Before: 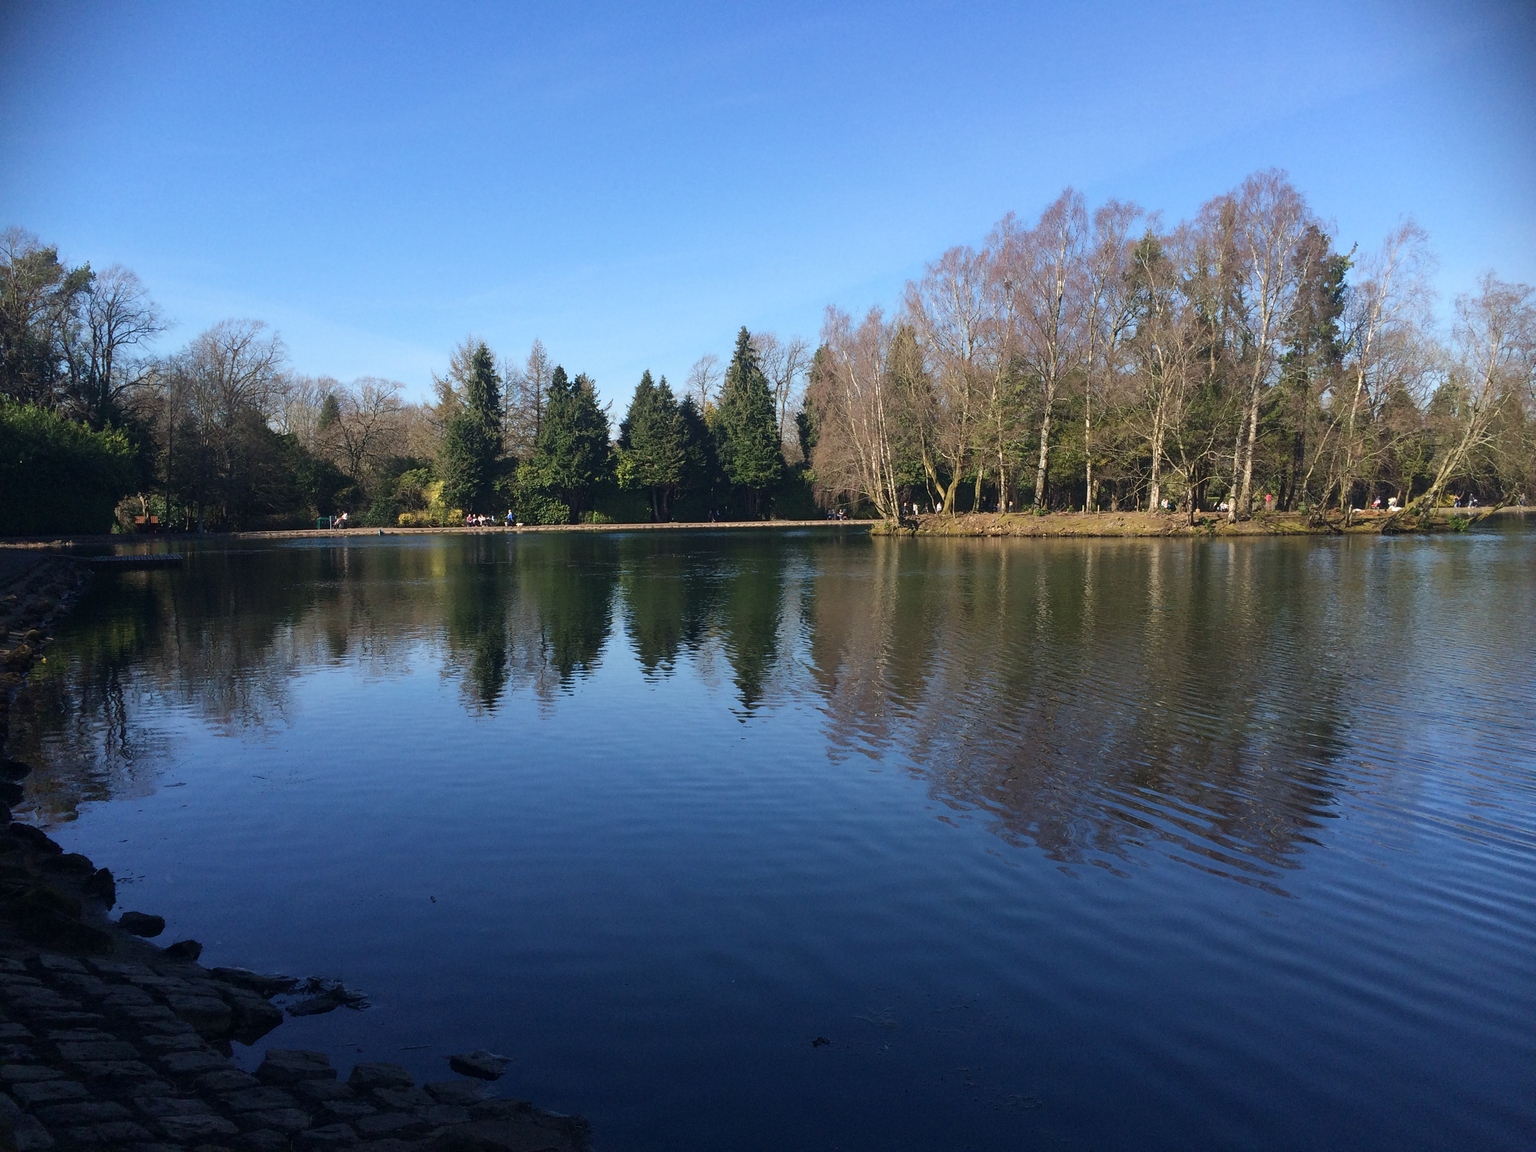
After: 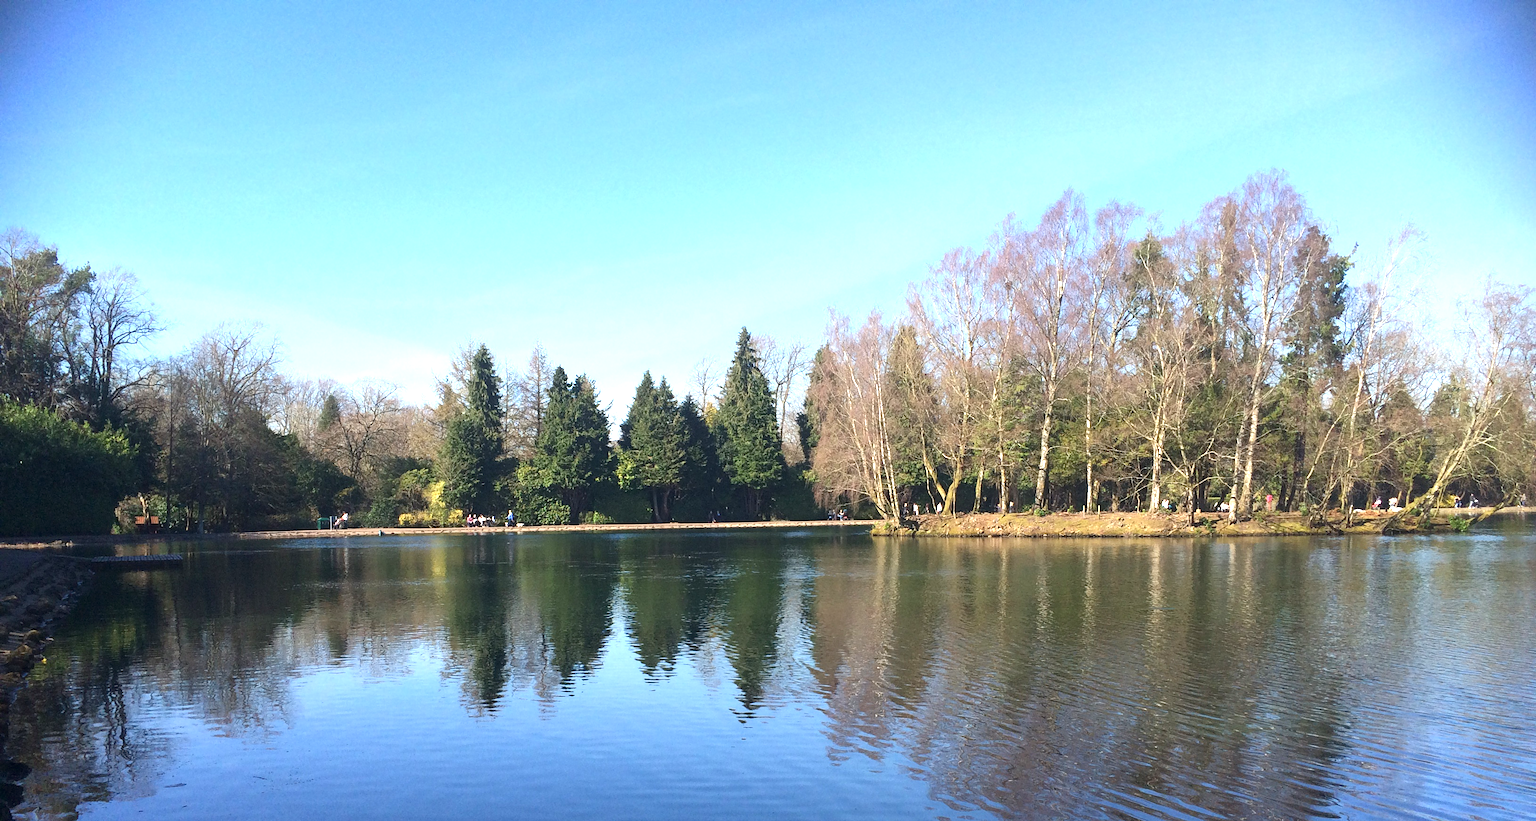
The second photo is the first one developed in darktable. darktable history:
crop: right 0%, bottom 28.651%
exposure: exposure 1.093 EV, compensate exposure bias true, compensate highlight preservation false
